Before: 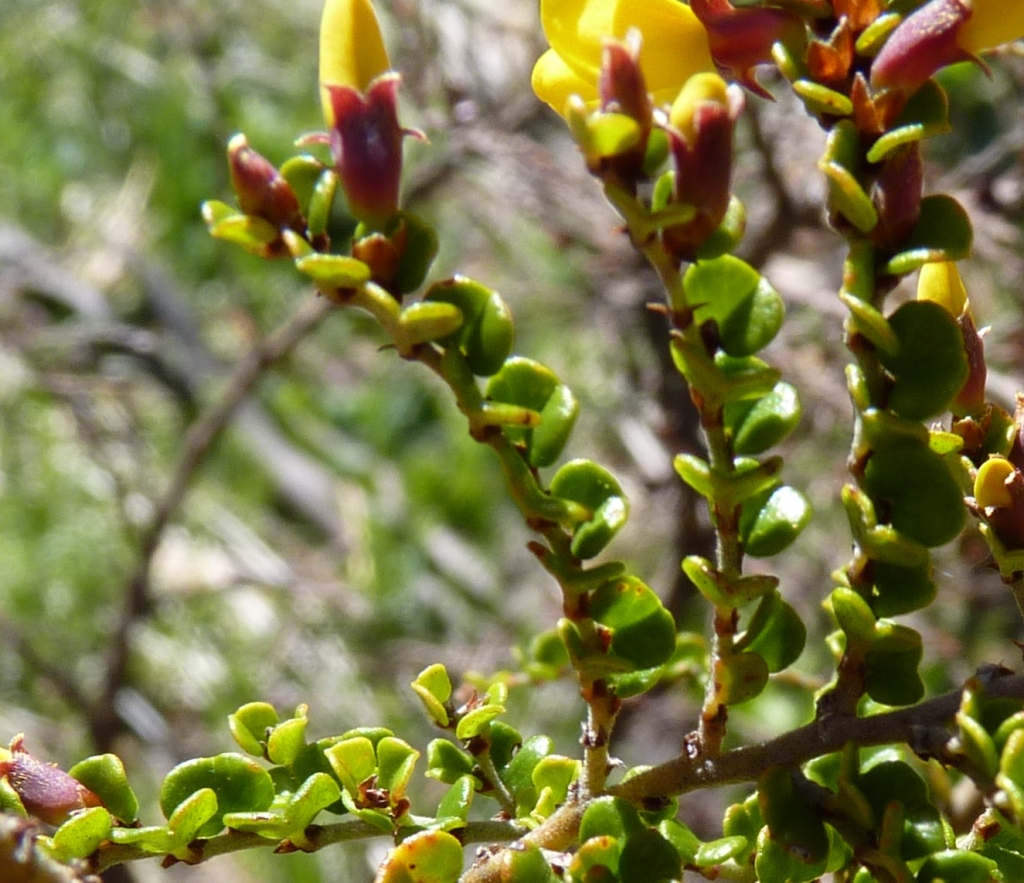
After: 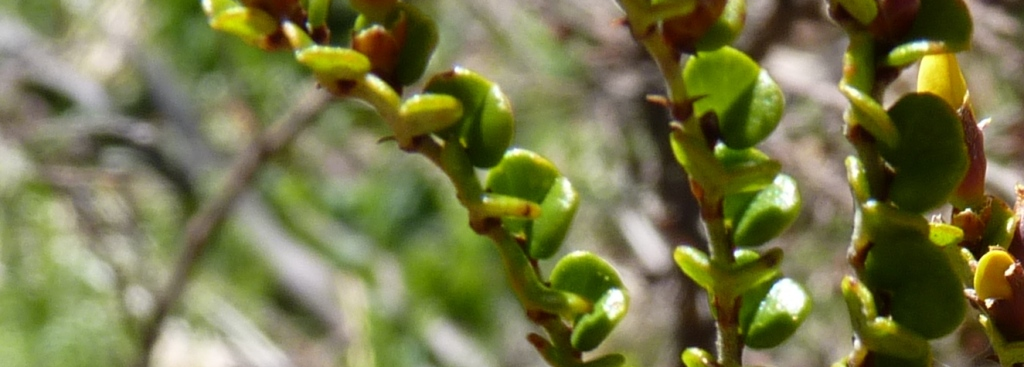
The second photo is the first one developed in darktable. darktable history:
crop and rotate: top 23.603%, bottom 34.796%
